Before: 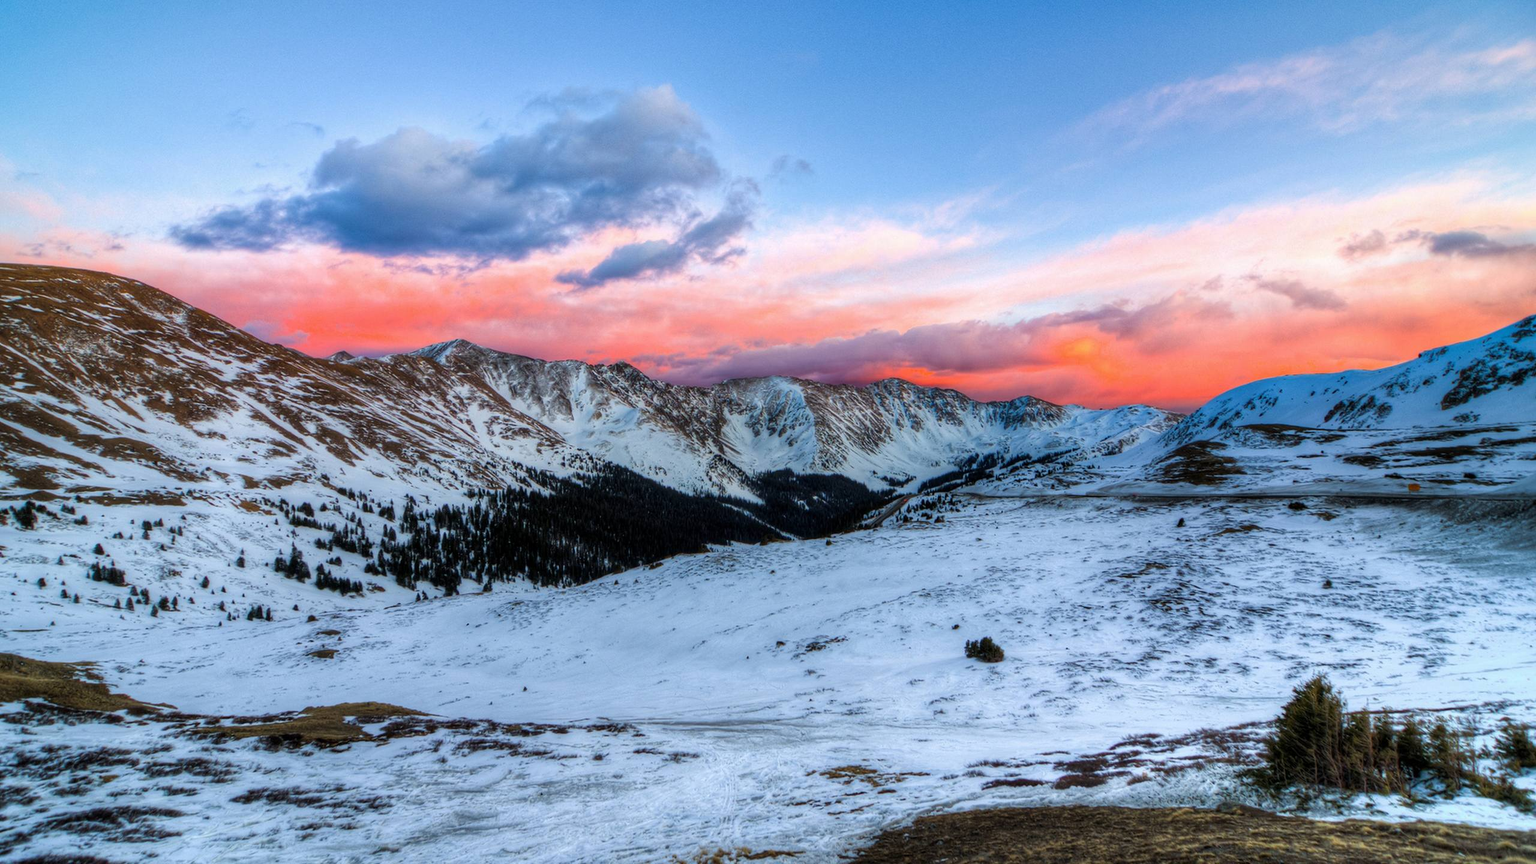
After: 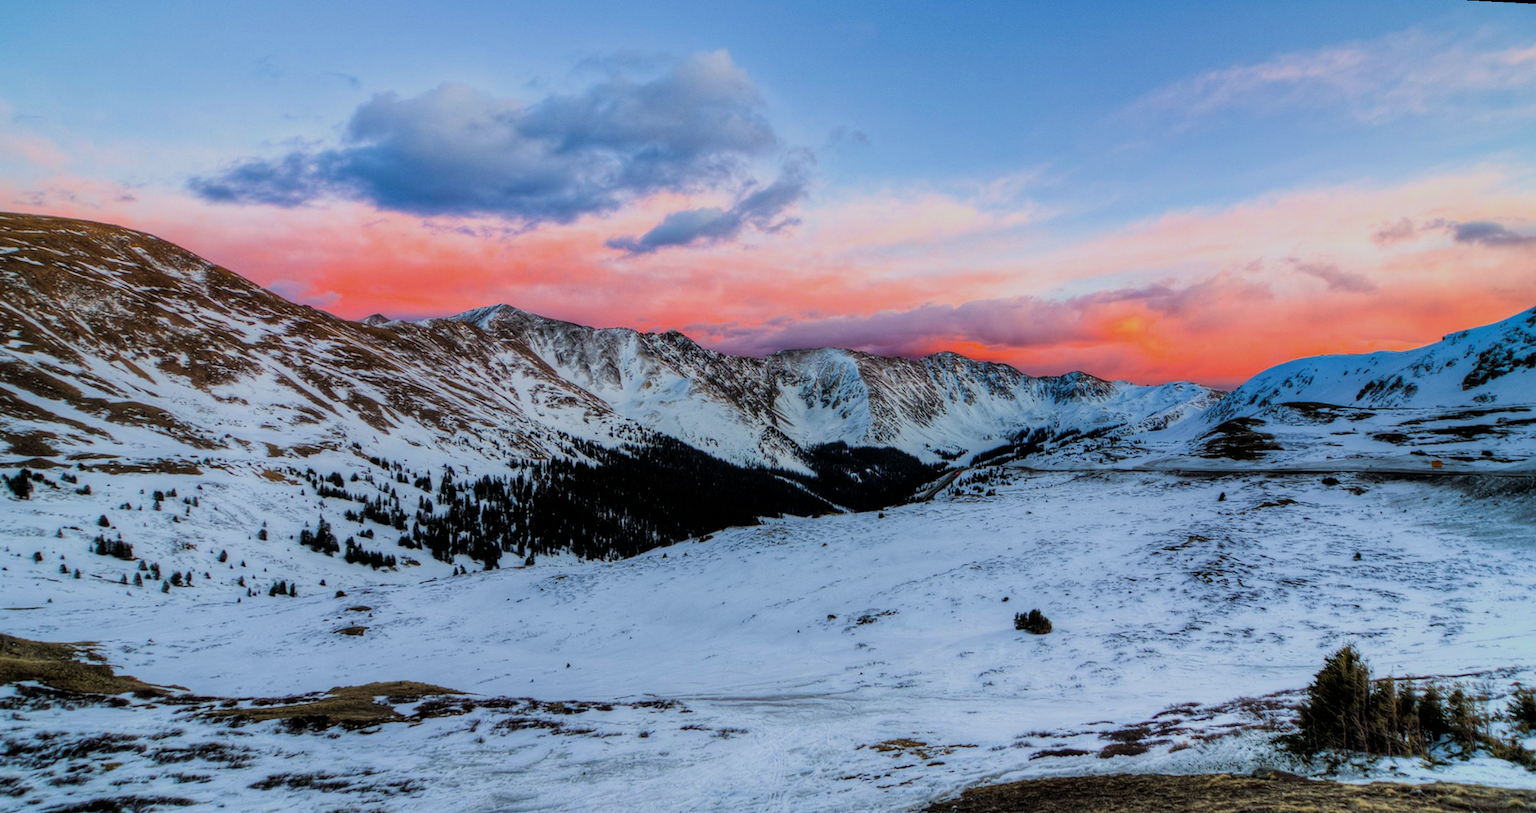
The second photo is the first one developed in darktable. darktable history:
filmic rgb: black relative exposure -7.48 EV, white relative exposure 4.83 EV, hardness 3.4, color science v6 (2022)
rotate and perspective: rotation 0.679°, lens shift (horizontal) 0.136, crop left 0.009, crop right 0.991, crop top 0.078, crop bottom 0.95
